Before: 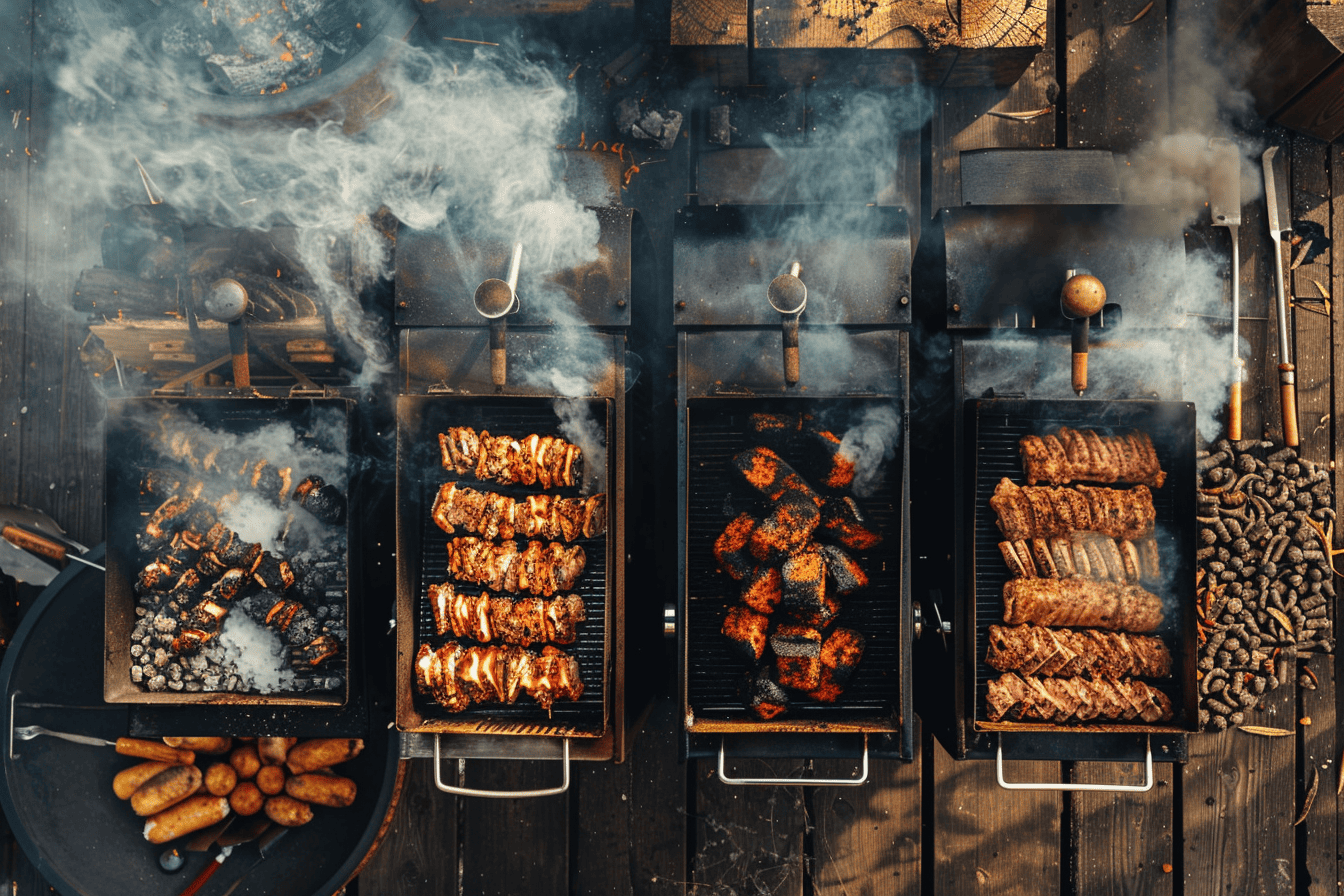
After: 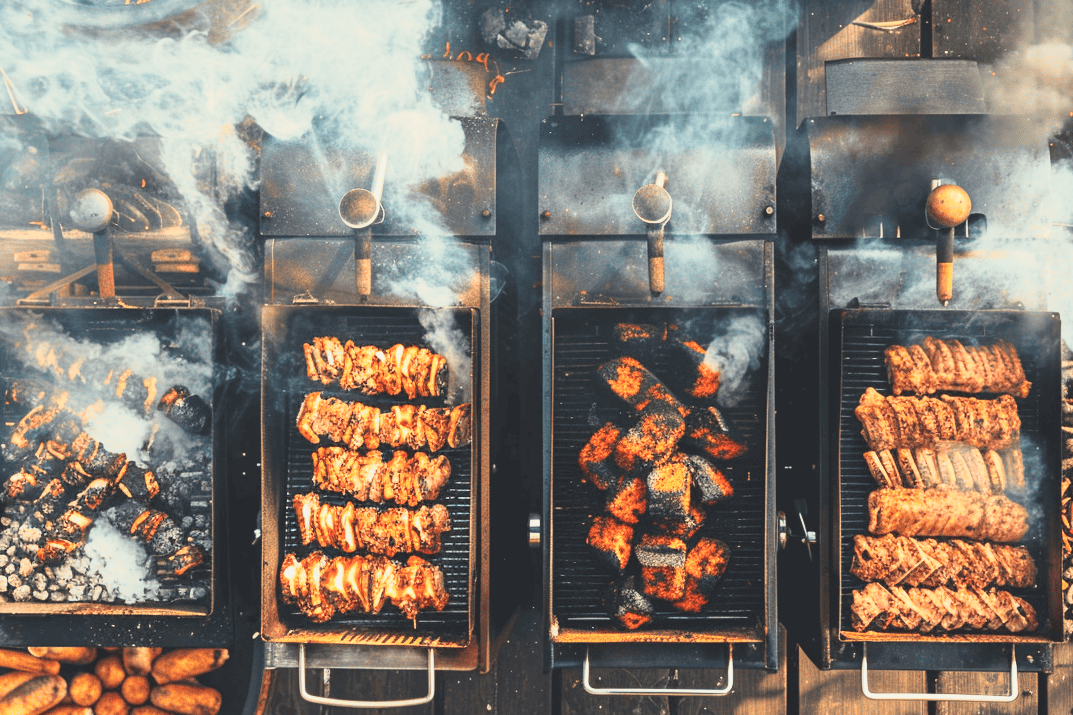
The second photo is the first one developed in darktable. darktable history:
base curve: curves: ch0 [(0, 0) (0.557, 0.834) (1, 1)]
crop and rotate: left 10.071%, top 10.071%, right 10.02%, bottom 10.02%
contrast brightness saturation: contrast -0.15, brightness 0.05, saturation -0.12
exposure: black level correction 0, exposure 0.7 EV, compensate exposure bias true, compensate highlight preservation false
